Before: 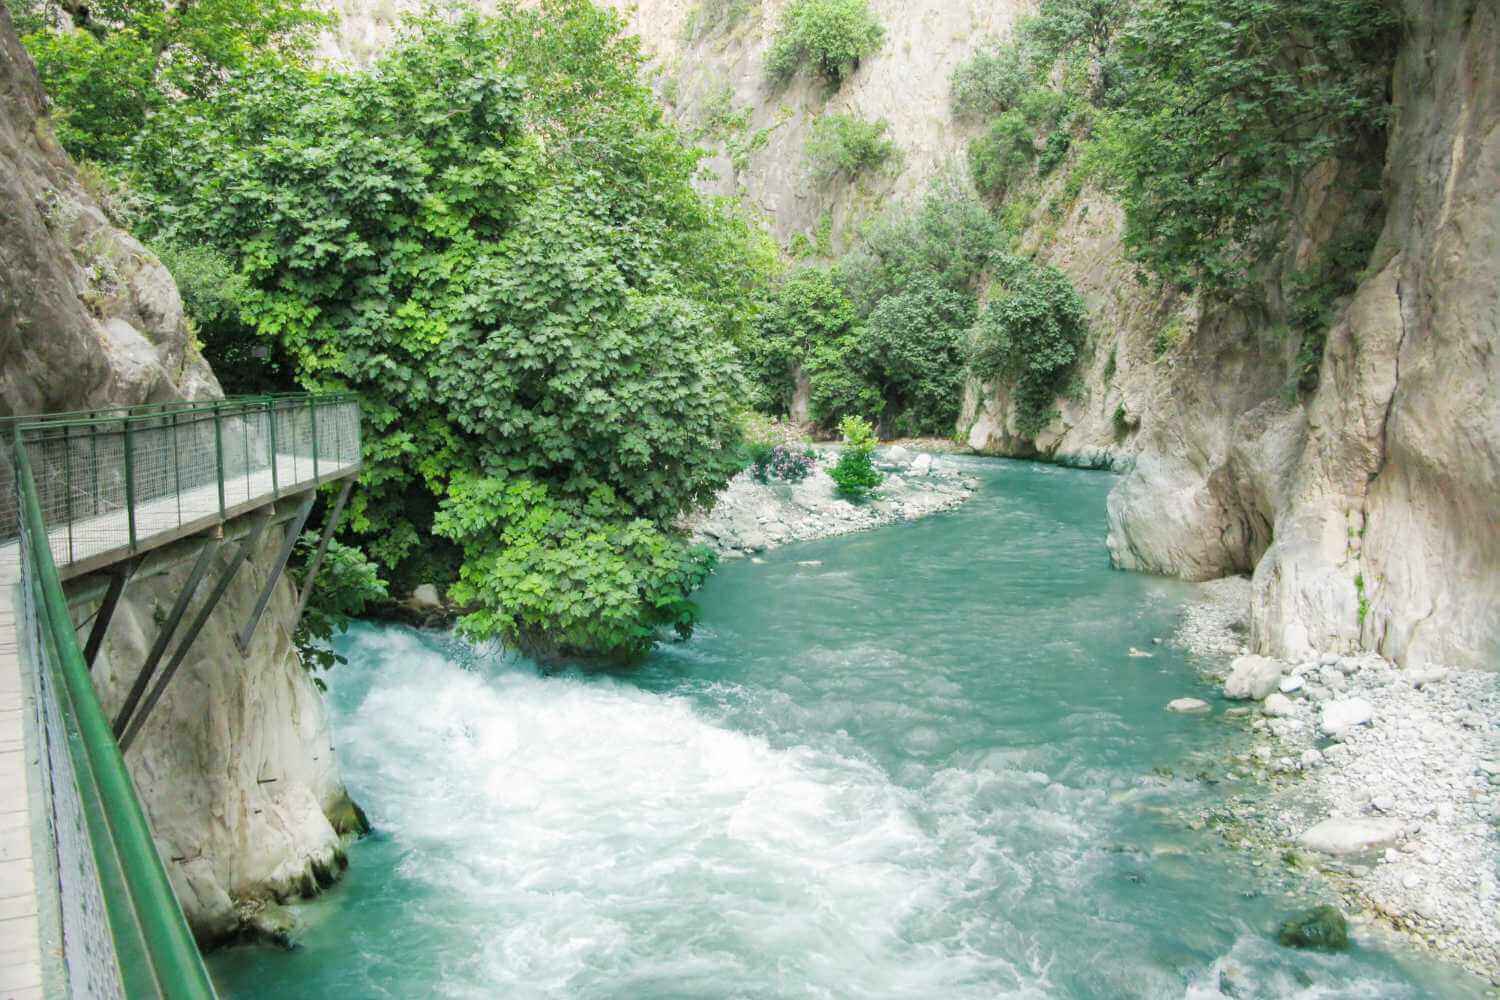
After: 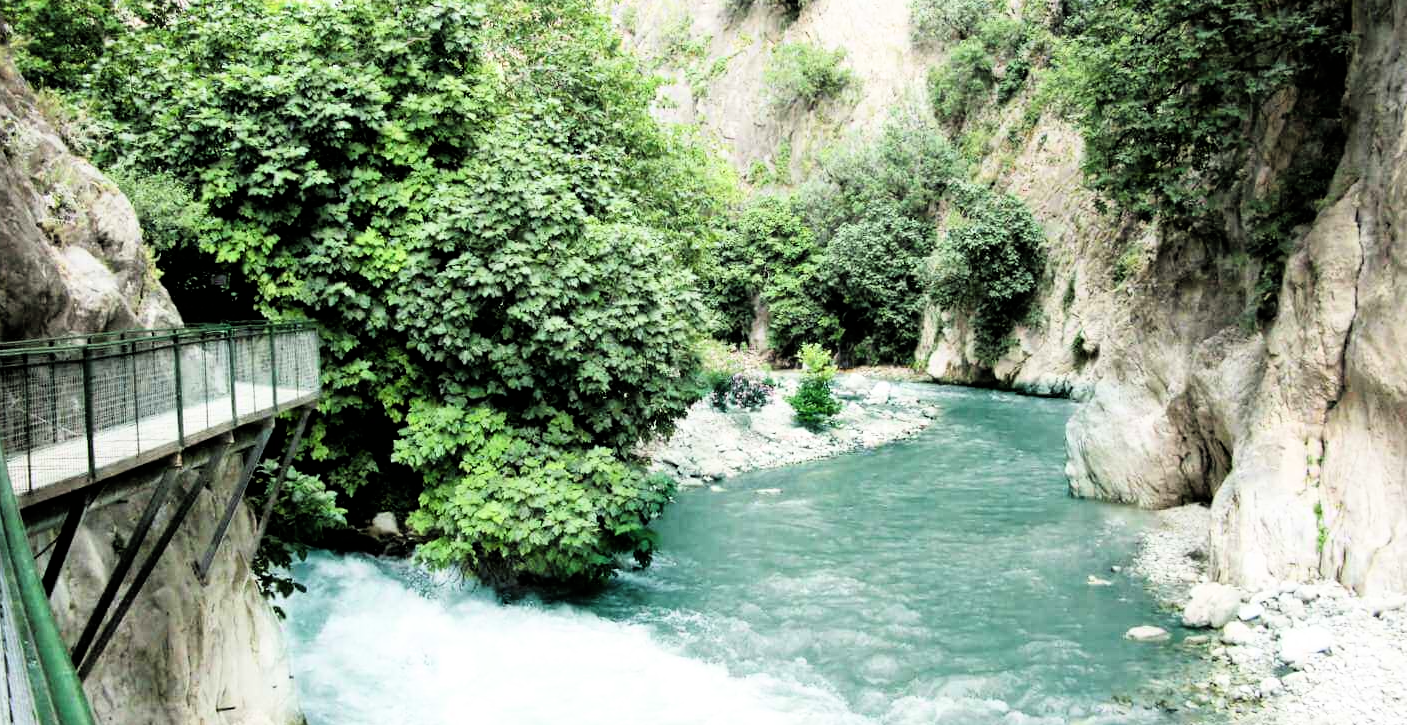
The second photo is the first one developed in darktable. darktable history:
filmic rgb: black relative exposure -3.75 EV, white relative exposure 2.4 EV, dynamic range scaling -50%, hardness 3.42, latitude 30%, contrast 1.8
crop: left 2.737%, top 7.287%, right 3.421%, bottom 20.179%
